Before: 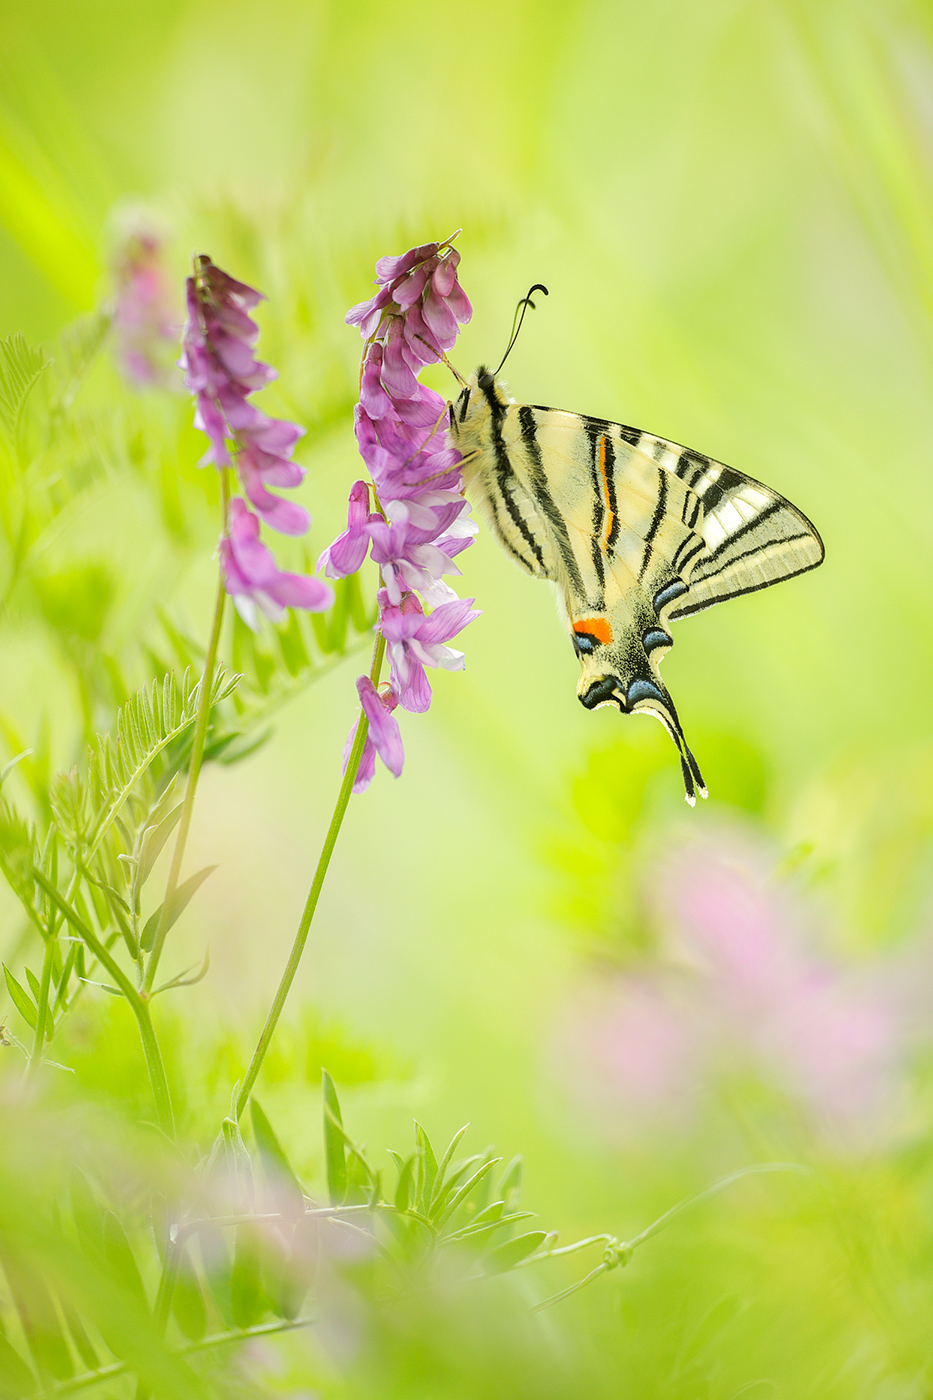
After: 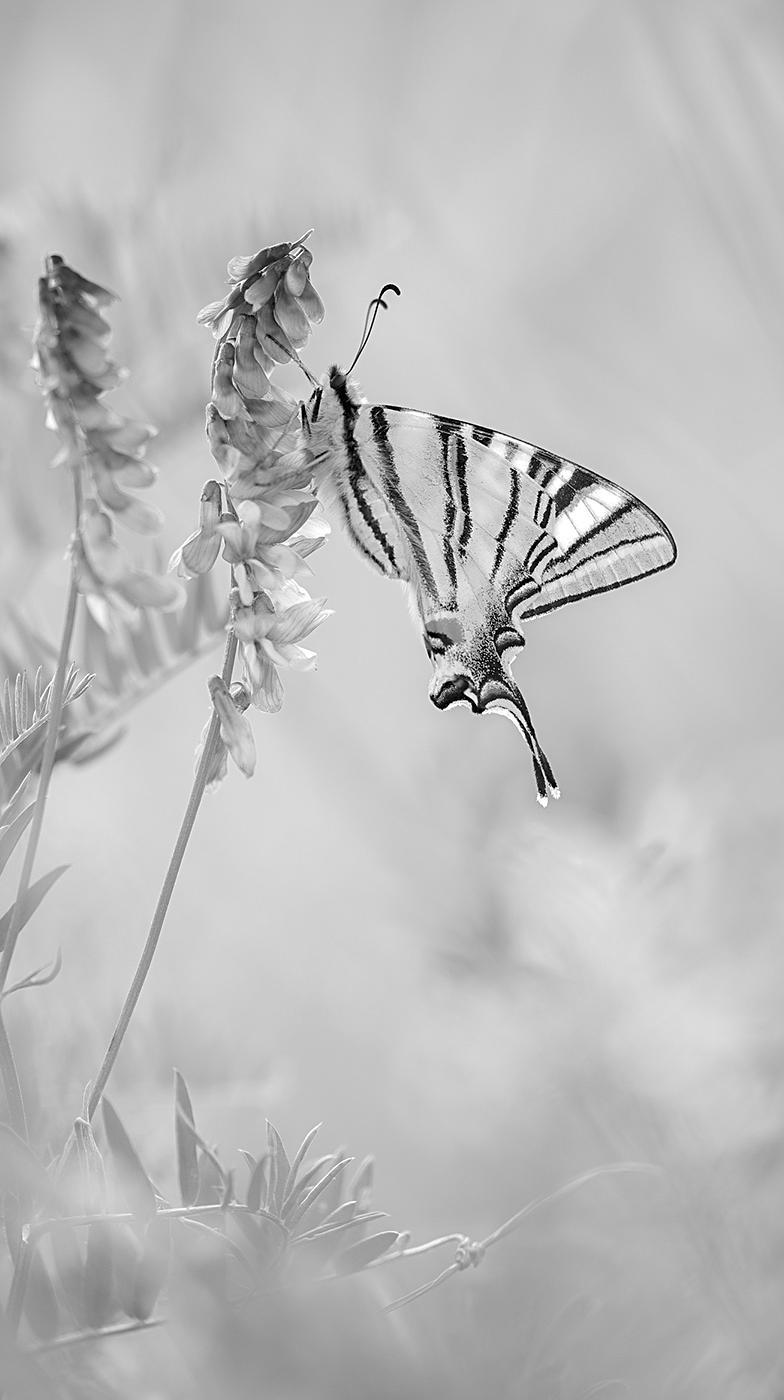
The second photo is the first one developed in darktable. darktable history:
sharpen: radius 2.496, amount 0.337
color calibration: output gray [0.21, 0.42, 0.37, 0], illuminant as shot in camera, x 0.379, y 0.396, temperature 4130.32 K, gamut compression 2.97
crop: left 15.934%
